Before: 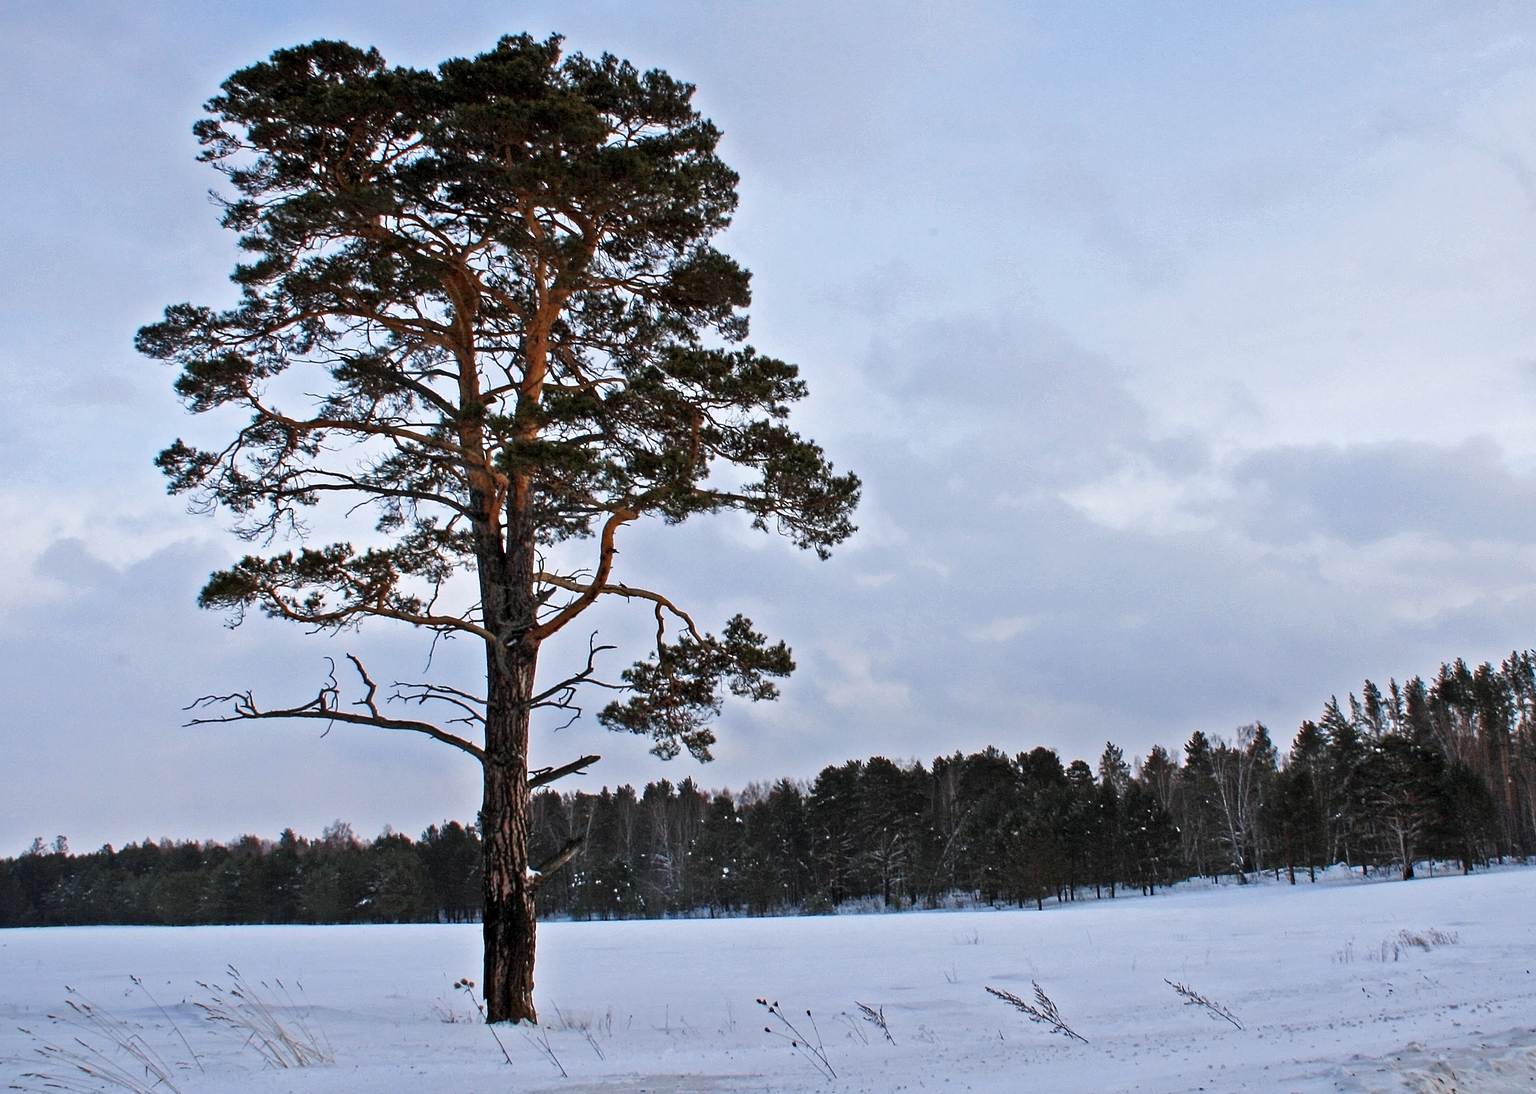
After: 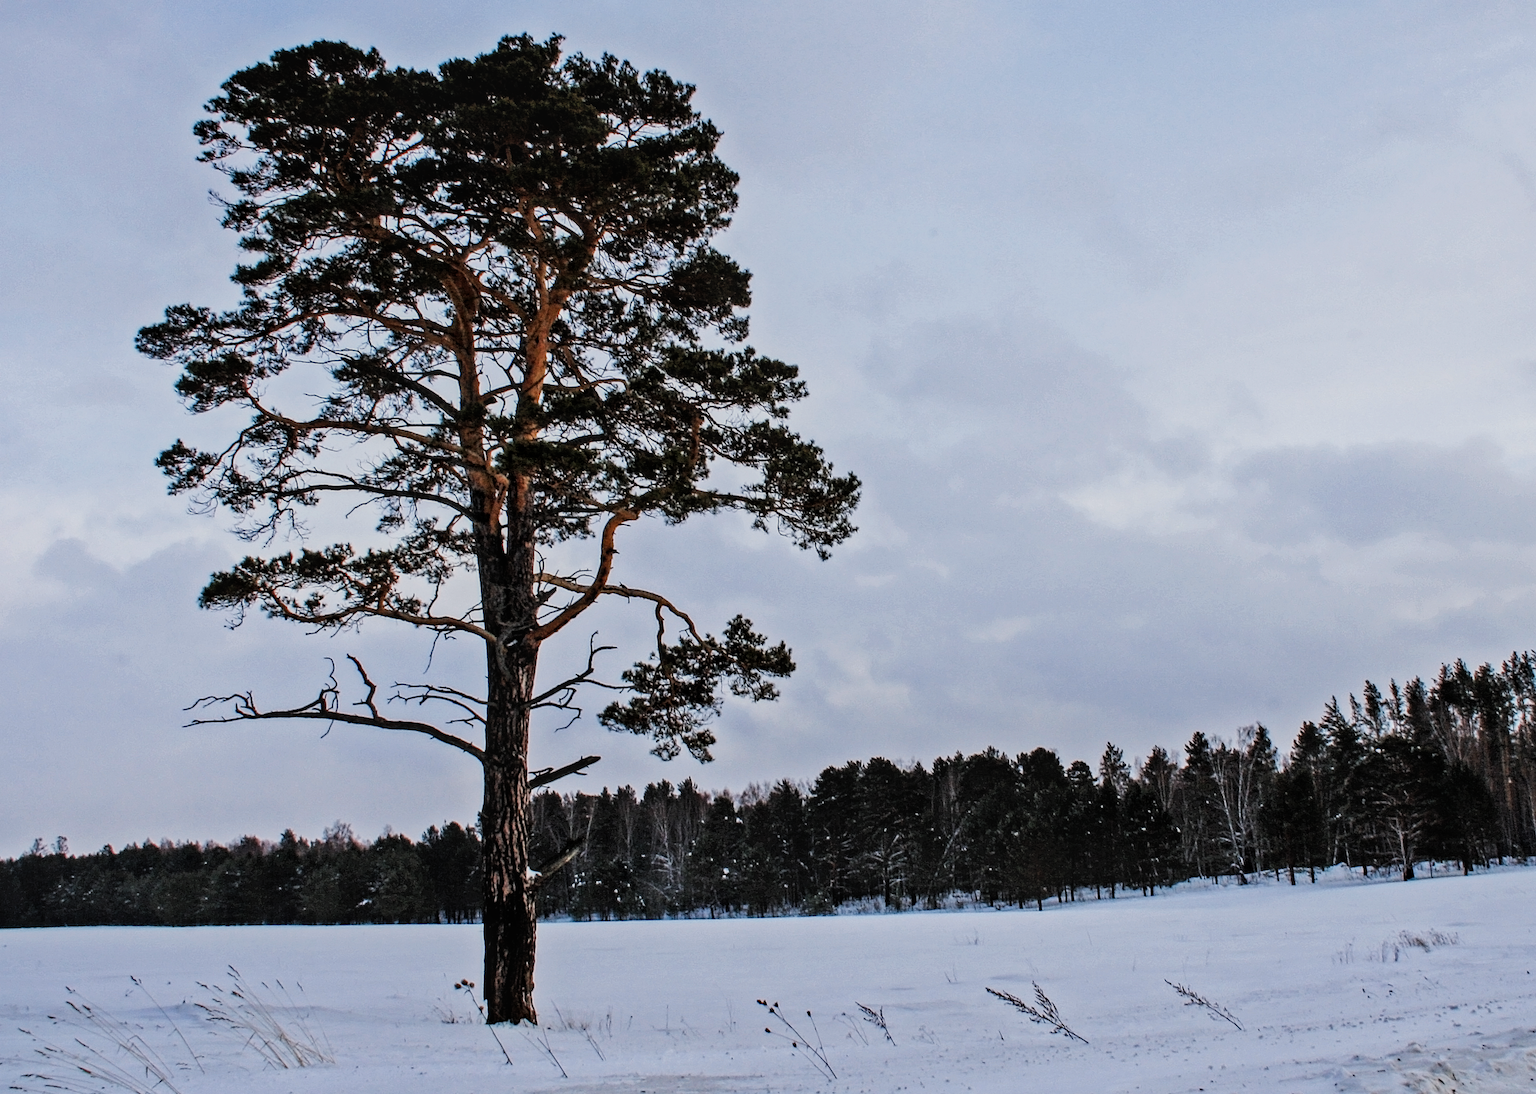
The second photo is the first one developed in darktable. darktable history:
filmic rgb: black relative exposure -7.65 EV, white relative exposure 4.56 EV, hardness 3.61, contrast 1.05
tone equalizer: -8 EV -0.417 EV, -7 EV -0.389 EV, -6 EV -0.333 EV, -5 EV -0.222 EV, -3 EV 0.222 EV, -2 EV 0.333 EV, -1 EV 0.389 EV, +0 EV 0.417 EV, edges refinement/feathering 500, mask exposure compensation -1.57 EV, preserve details no
local contrast: on, module defaults
